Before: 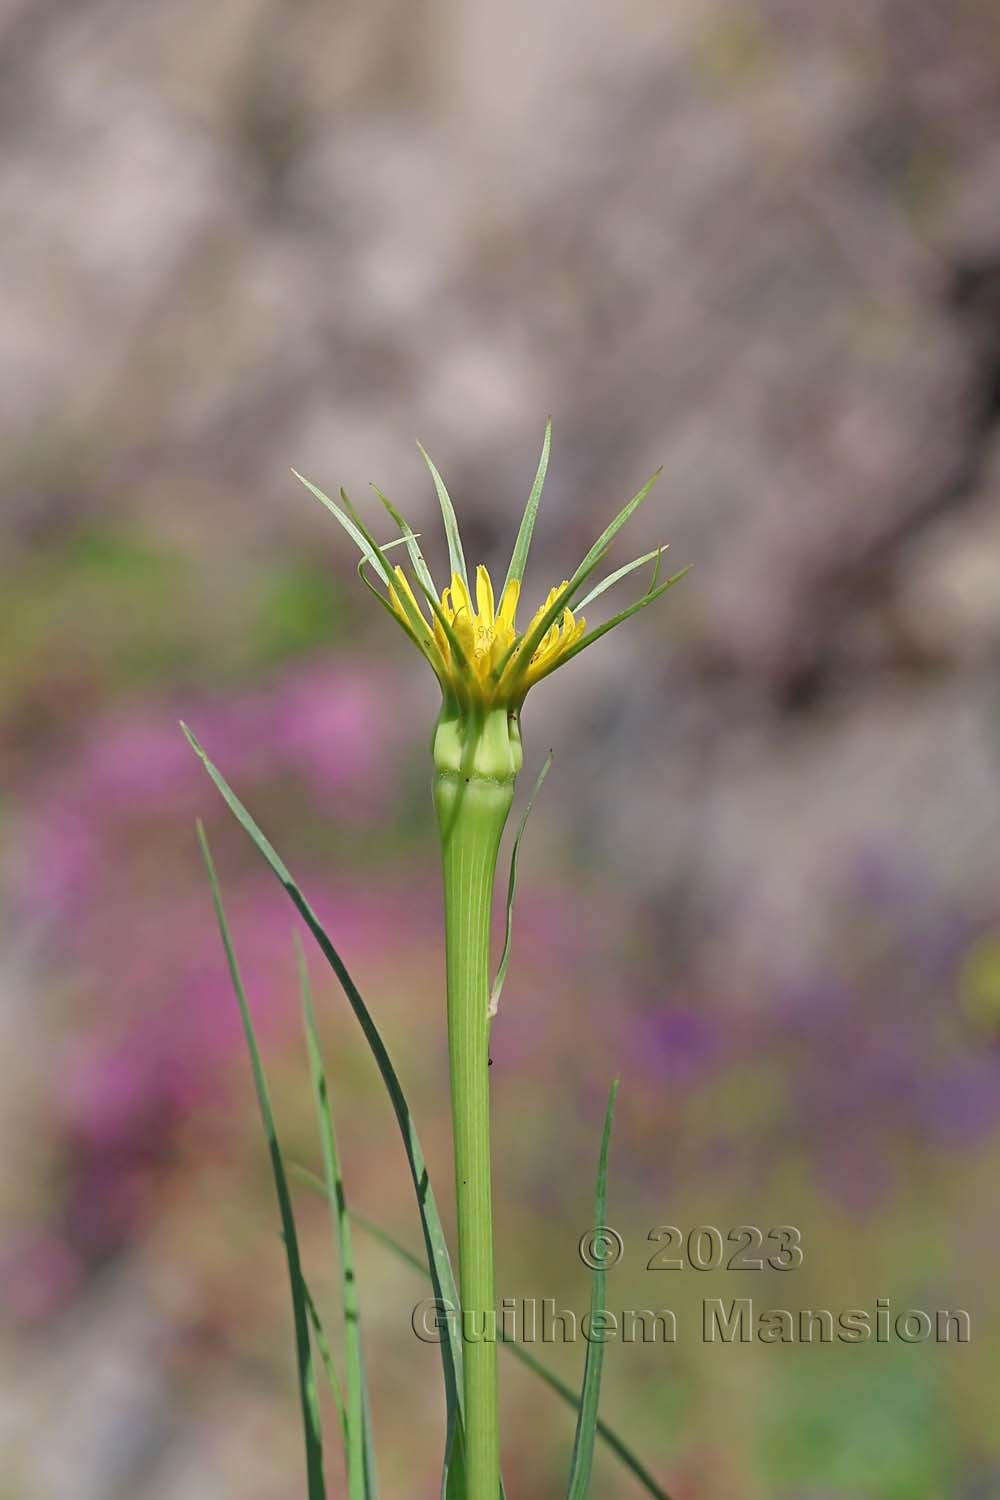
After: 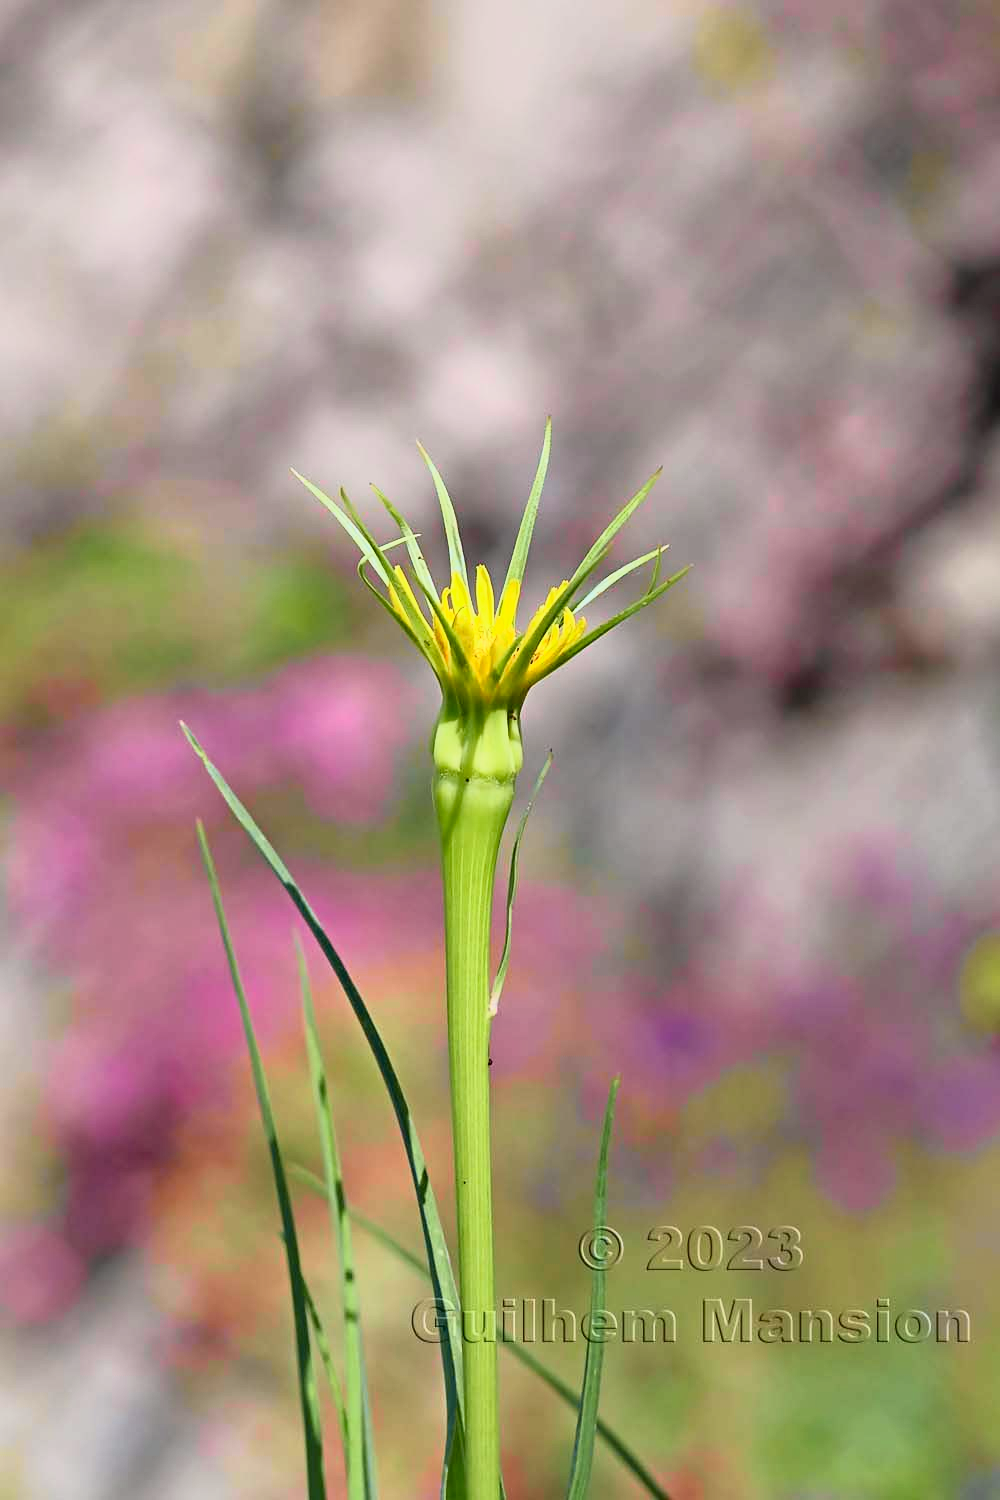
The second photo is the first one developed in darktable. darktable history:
tone equalizer: edges refinement/feathering 500, mask exposure compensation -1.57 EV, preserve details no
tone curve: curves: ch0 [(0, 0) (0.046, 0.031) (0.163, 0.114) (0.391, 0.432) (0.488, 0.561) (0.695, 0.839) (0.785, 0.904) (1, 0.965)]; ch1 [(0, 0) (0.248, 0.252) (0.427, 0.412) (0.482, 0.462) (0.499, 0.497) (0.518, 0.52) (0.535, 0.577) (0.585, 0.623) (0.679, 0.743) (0.788, 0.809) (1, 1)]; ch2 [(0, 0) (0.313, 0.262) (0.427, 0.417) (0.473, 0.47) (0.503, 0.503) (0.523, 0.515) (0.557, 0.596) (0.598, 0.646) (0.708, 0.771) (1, 1)], color space Lab, independent channels, preserve colors none
